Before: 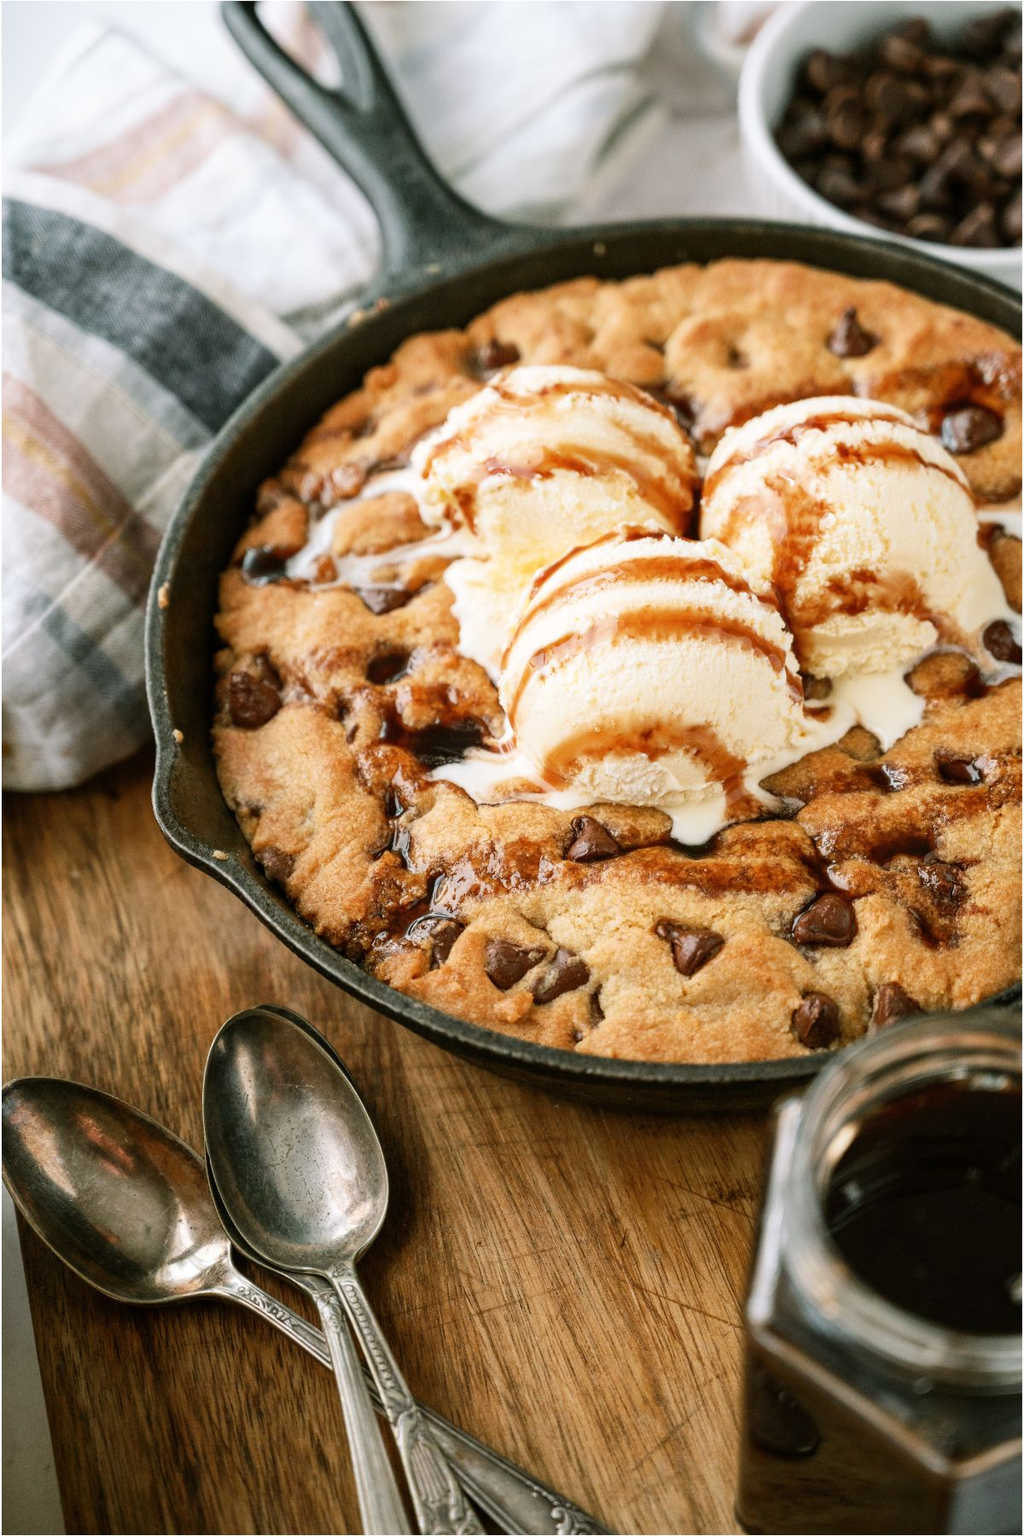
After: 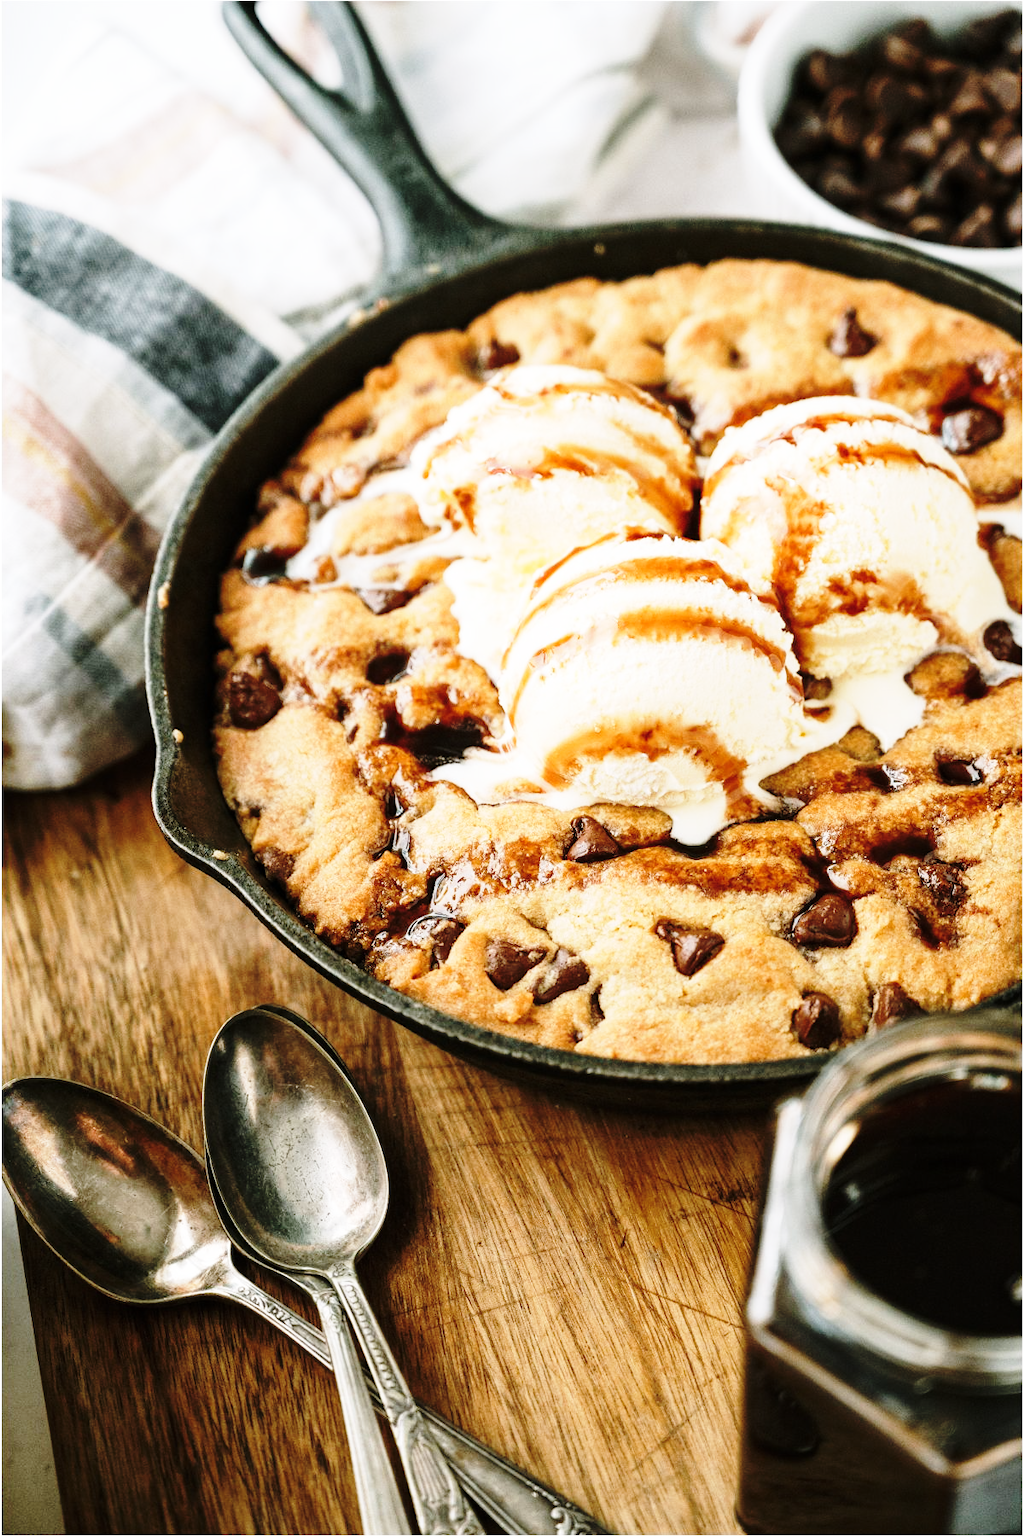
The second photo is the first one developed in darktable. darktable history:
contrast brightness saturation: saturation -0.17
base curve: curves: ch0 [(0, 0) (0.04, 0.03) (0.133, 0.232) (0.448, 0.748) (0.843, 0.968) (1, 1)], preserve colors none
